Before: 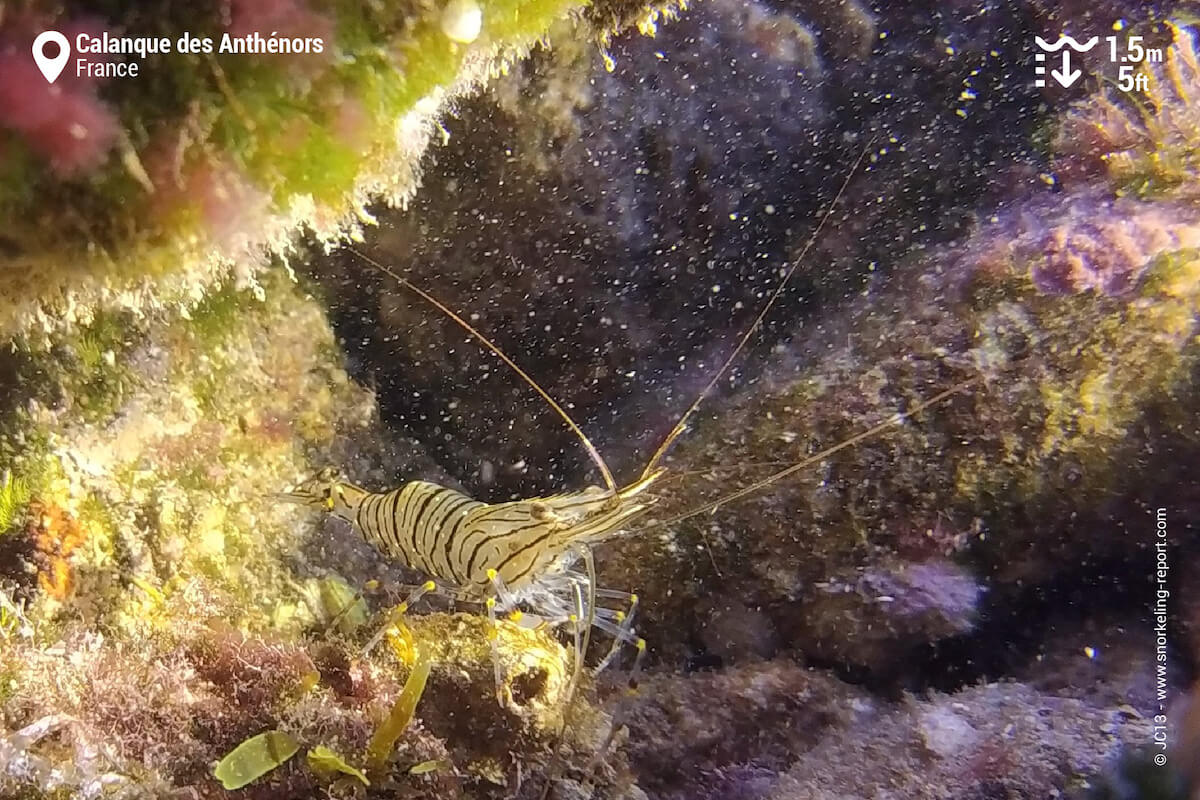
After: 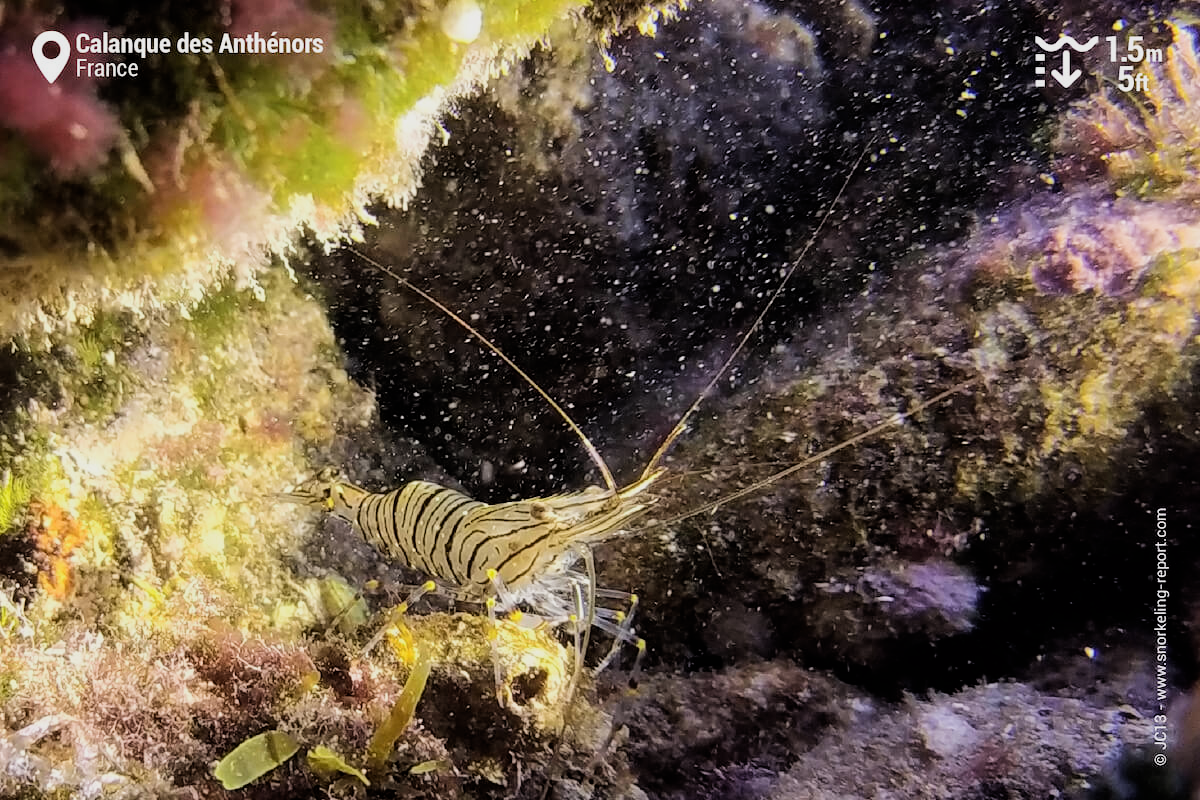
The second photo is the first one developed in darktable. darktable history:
filmic rgb: black relative exposure -5.01 EV, white relative exposure 3.54 EV, hardness 3.17, contrast 1.296, highlights saturation mix -48.84%
